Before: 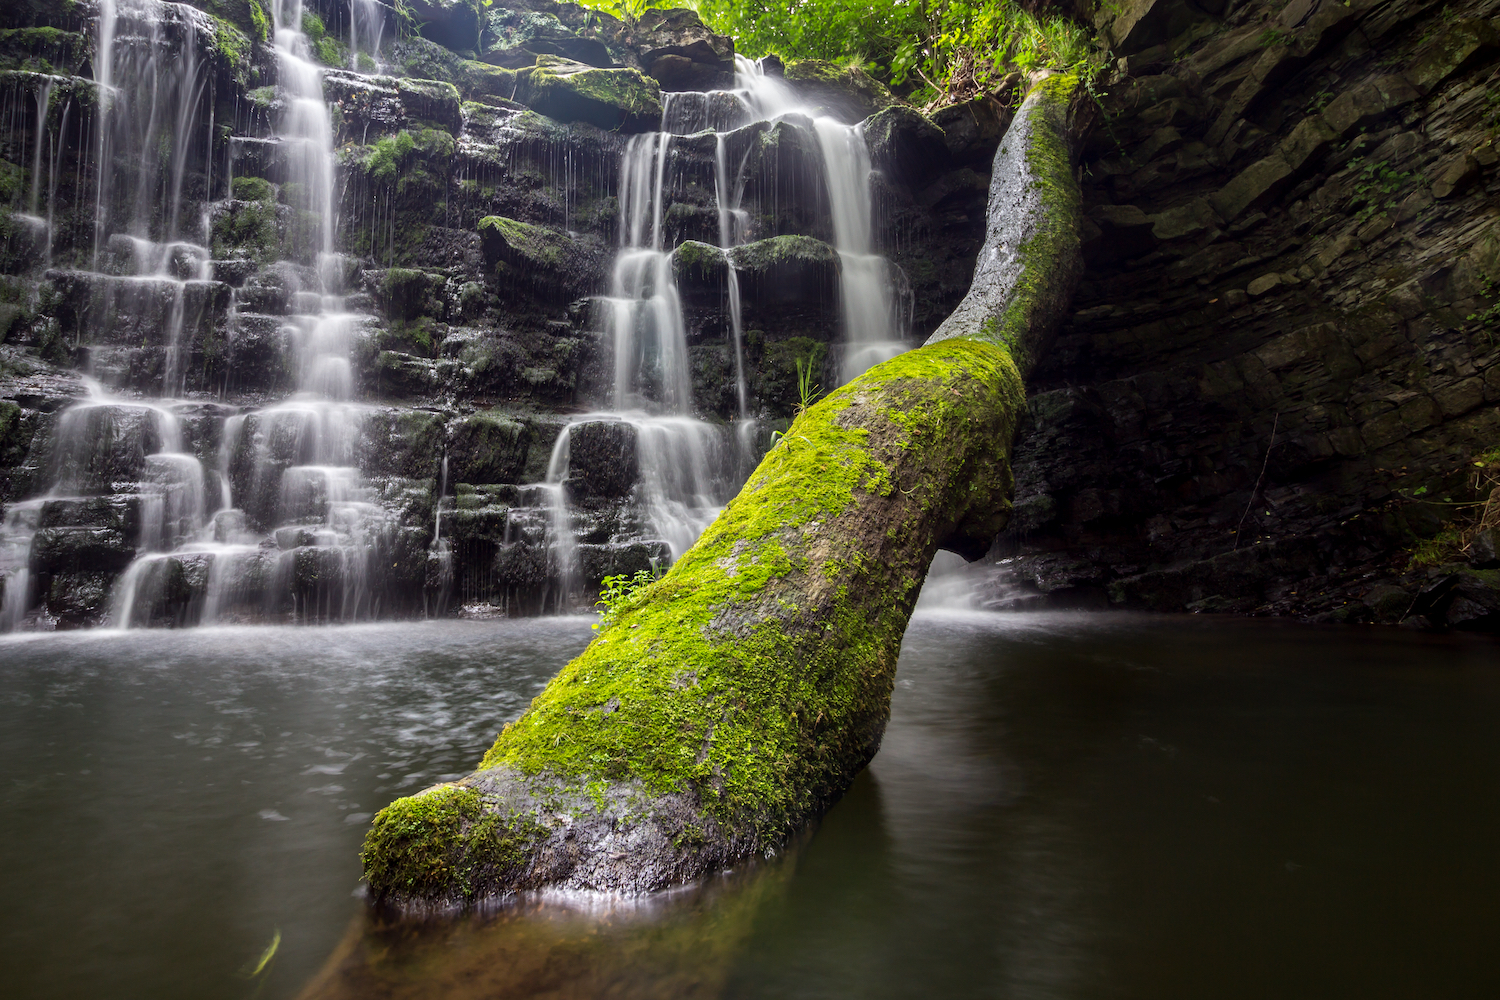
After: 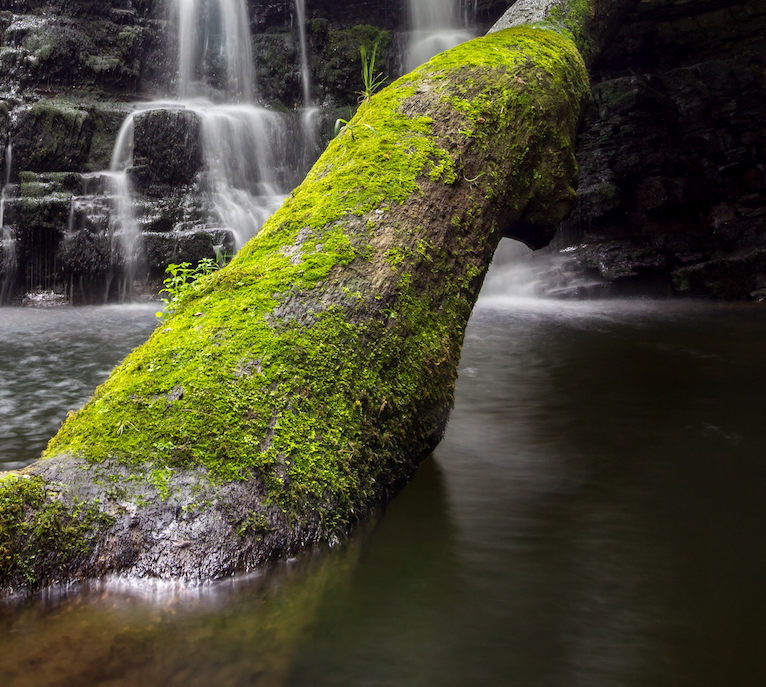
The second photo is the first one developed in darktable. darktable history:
crop and rotate: left 29.087%, top 31.298%, right 19.841%
